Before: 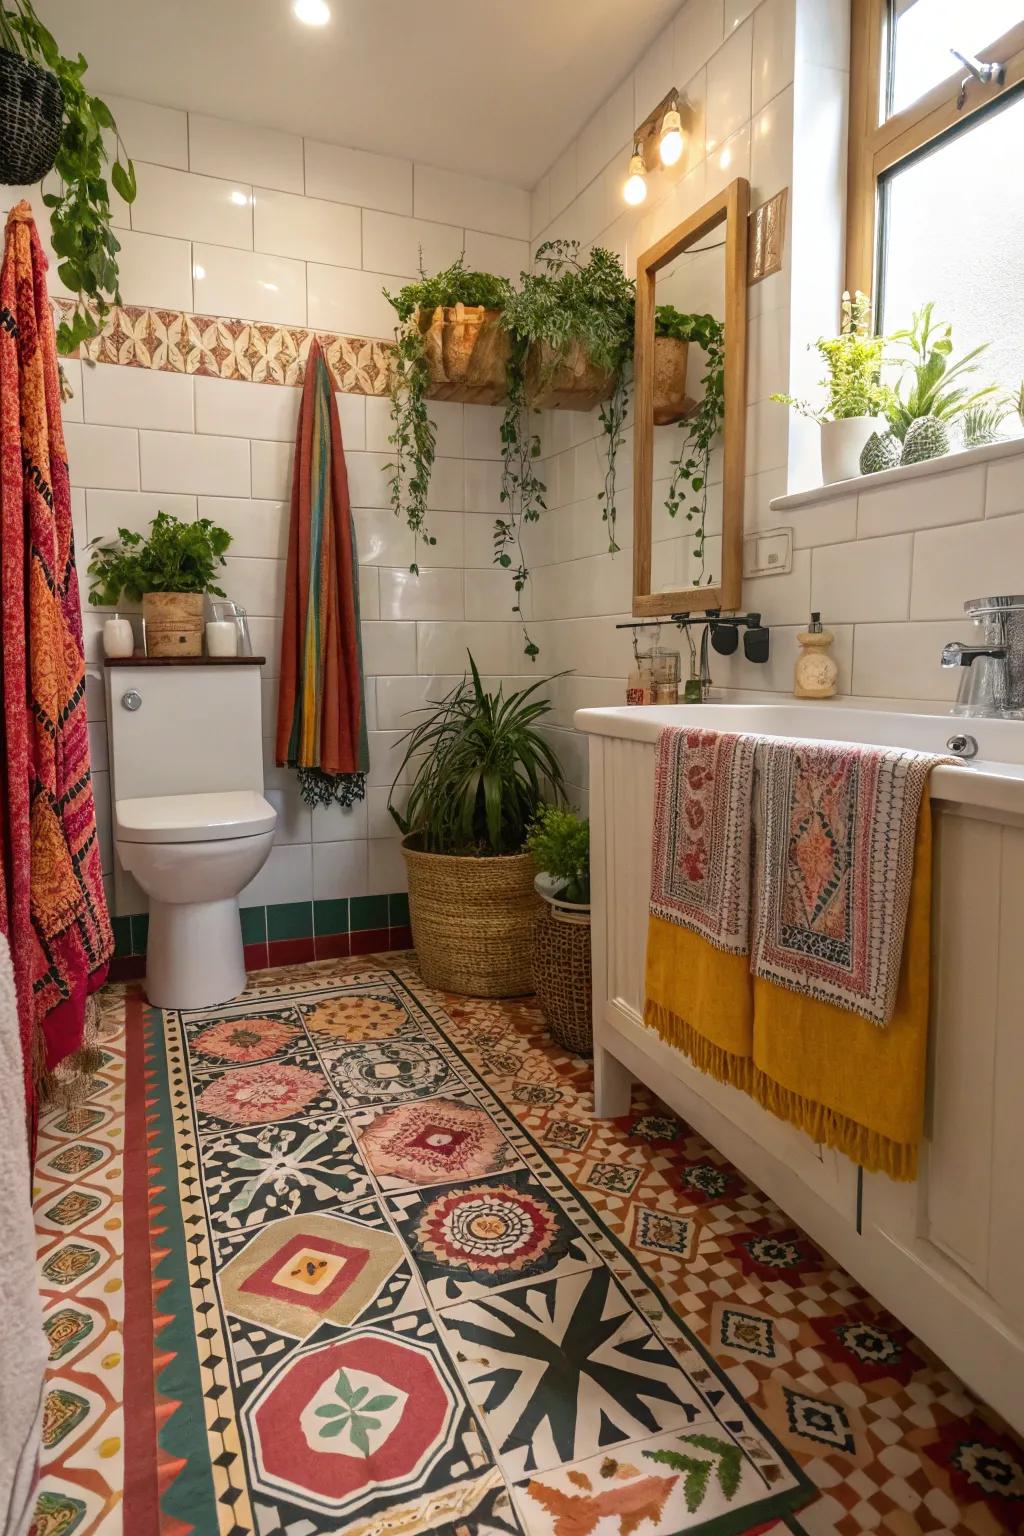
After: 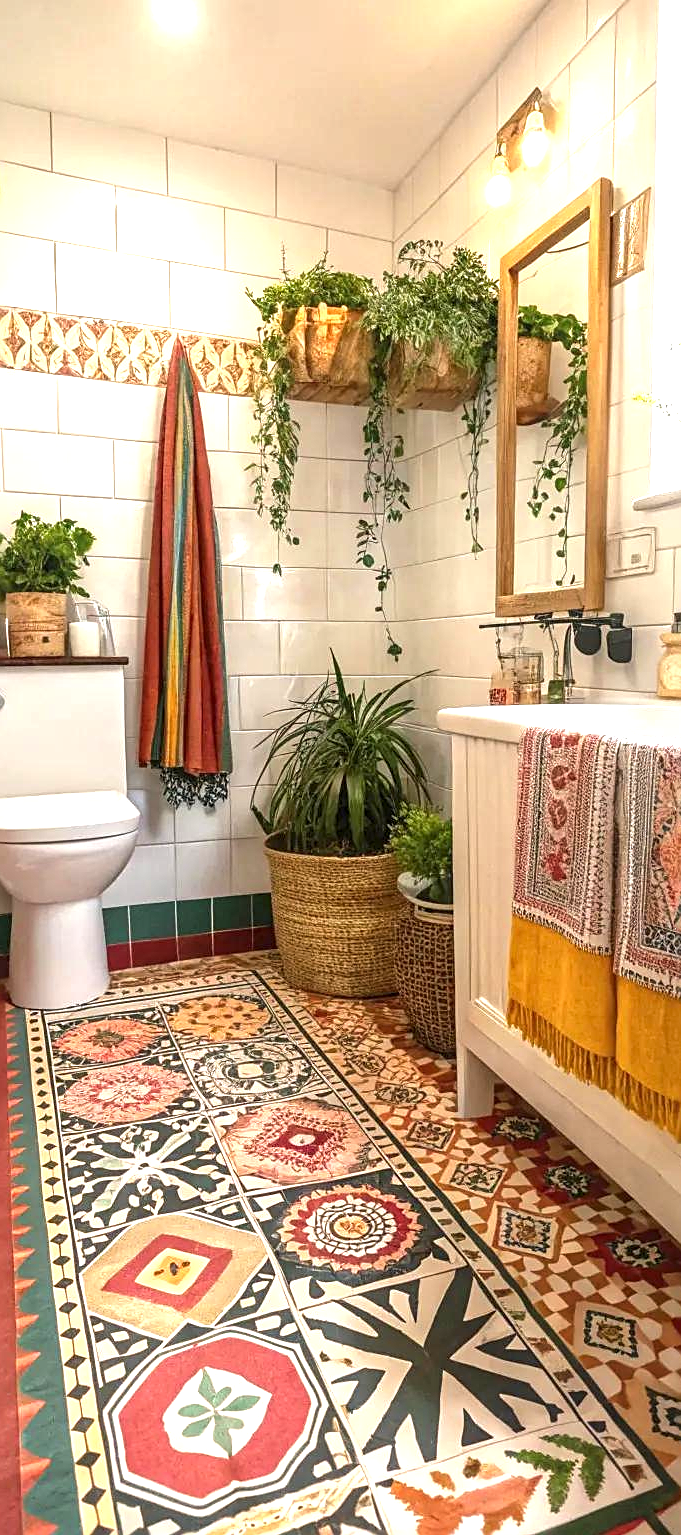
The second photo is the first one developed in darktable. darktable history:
sharpen: on, module defaults
exposure: black level correction 0, exposure 1.198 EV, compensate highlight preservation false
crop and rotate: left 13.467%, right 19.932%
local contrast: on, module defaults
